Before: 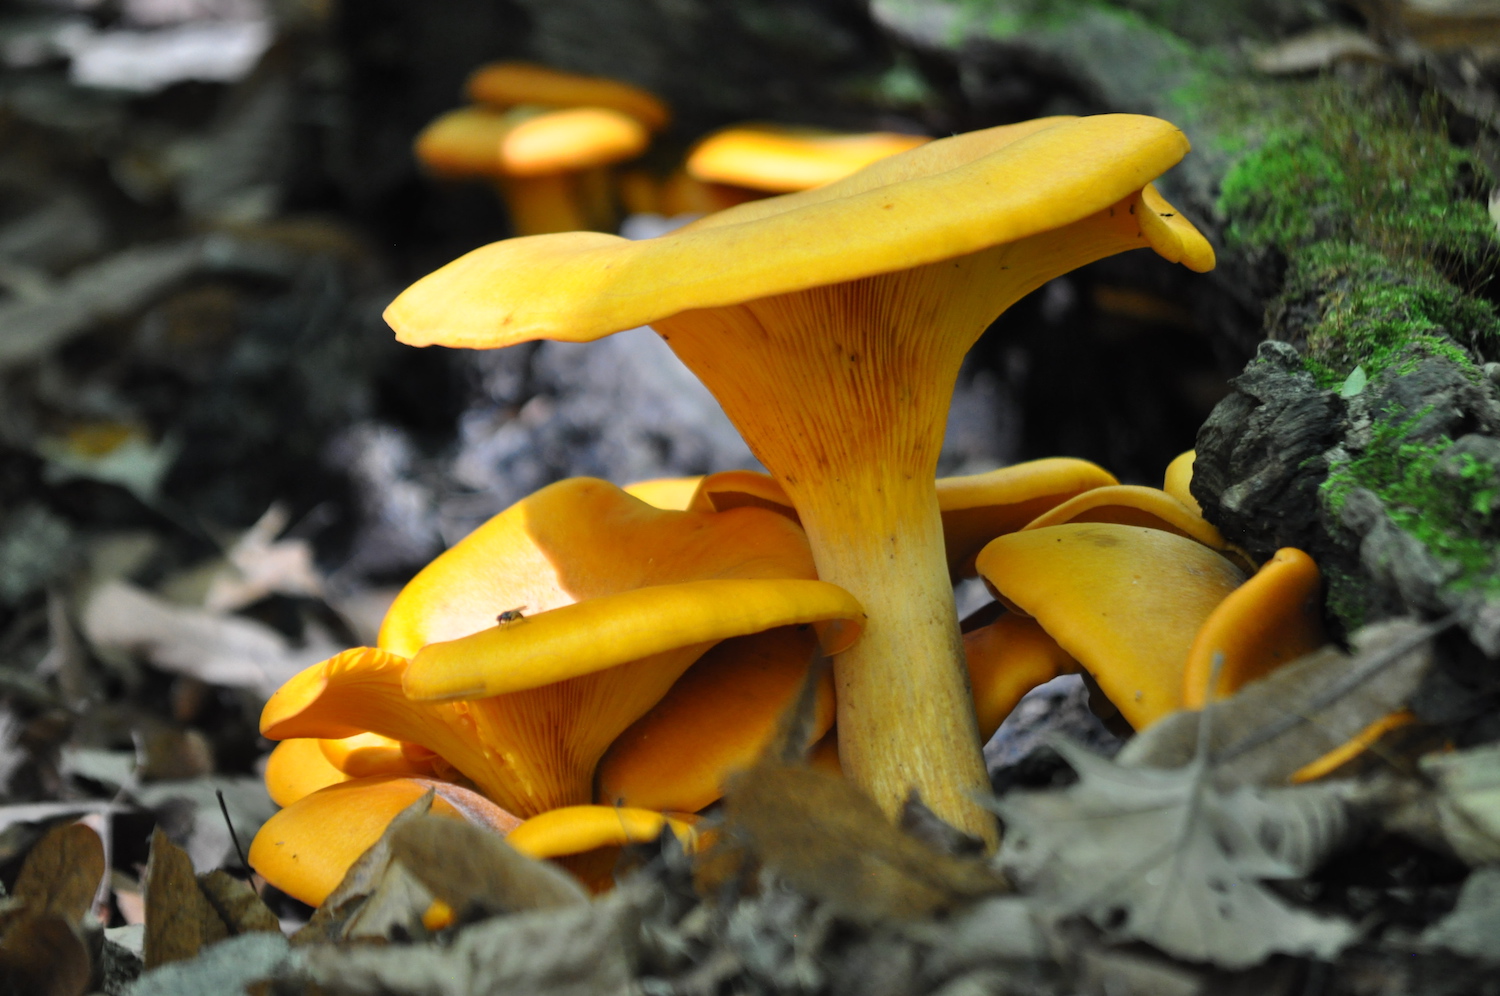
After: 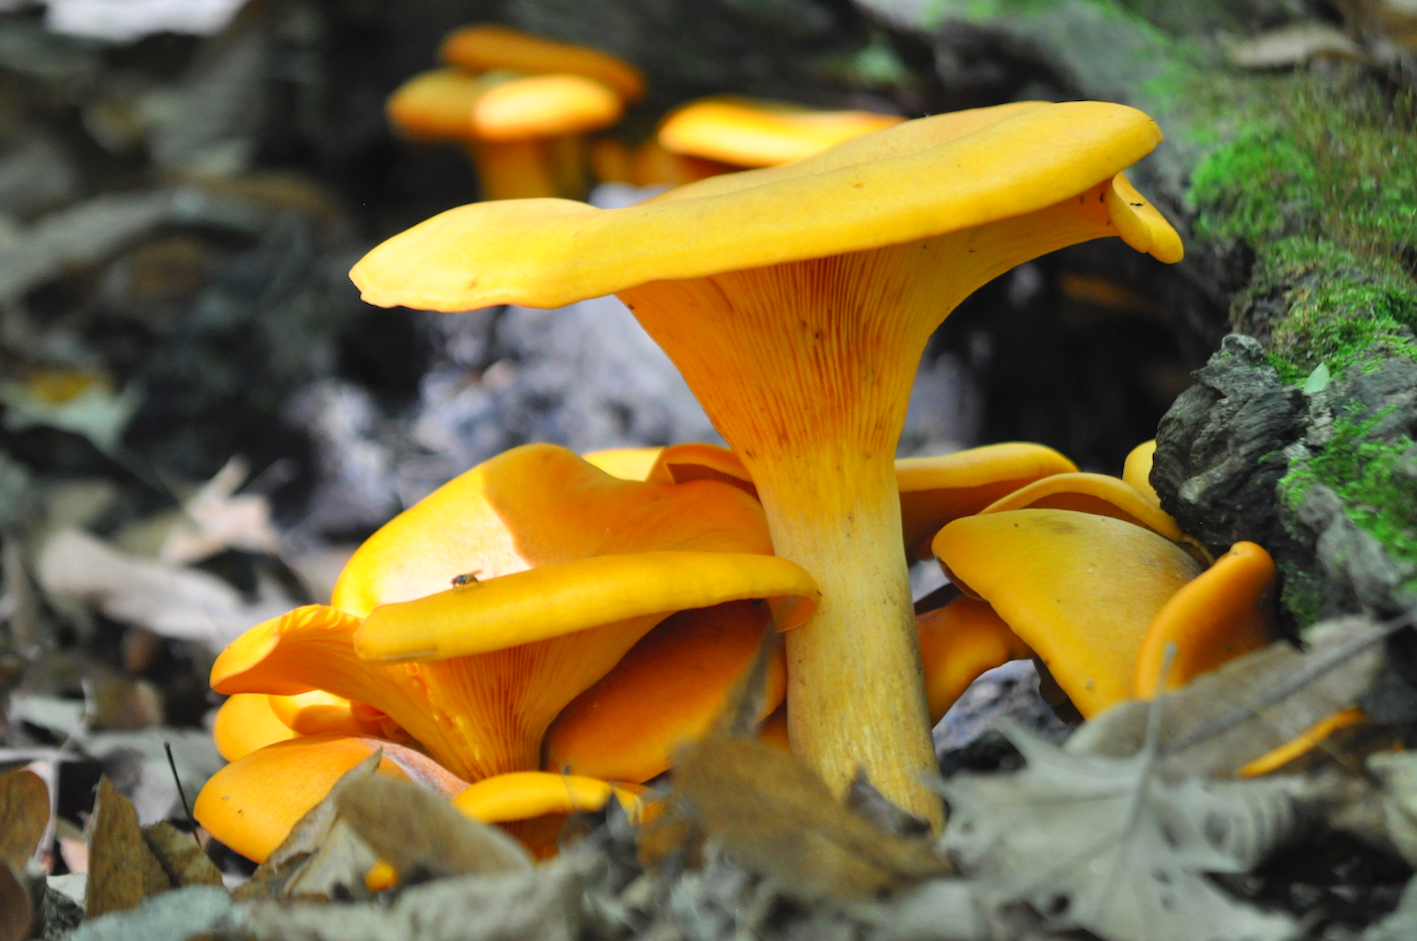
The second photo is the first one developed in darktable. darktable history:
levels: levels [0, 0.445, 1]
crop and rotate: angle -2.24°
